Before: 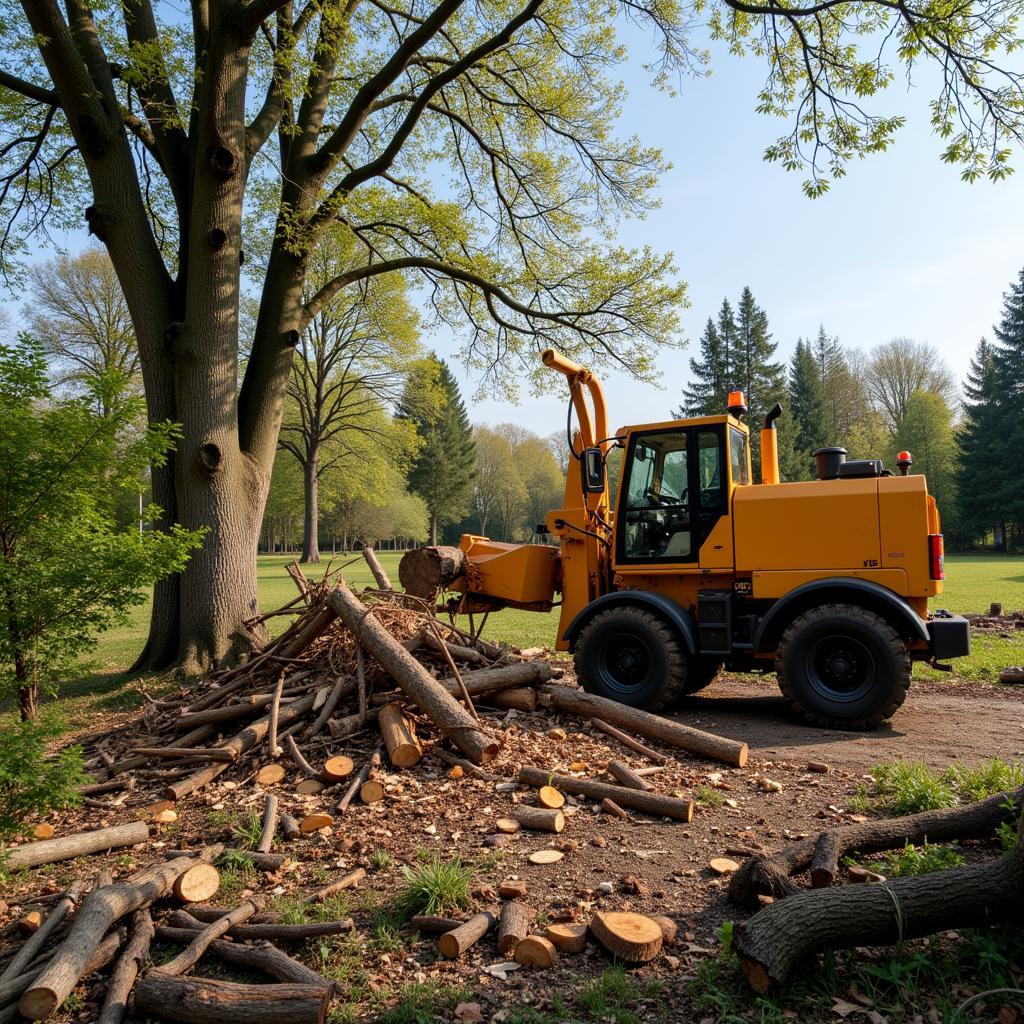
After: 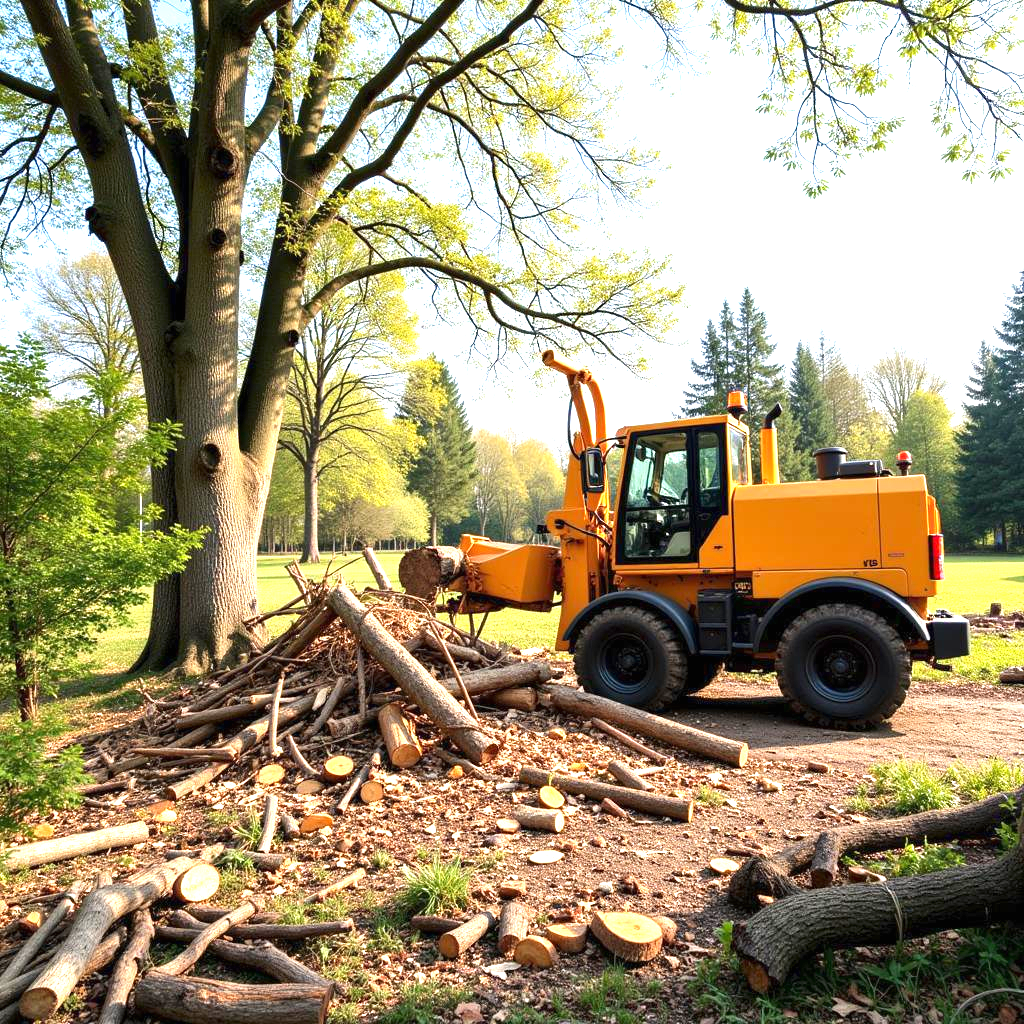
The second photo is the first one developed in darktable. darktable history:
exposure: black level correction 0, exposure 1.591 EV, compensate highlight preservation false
